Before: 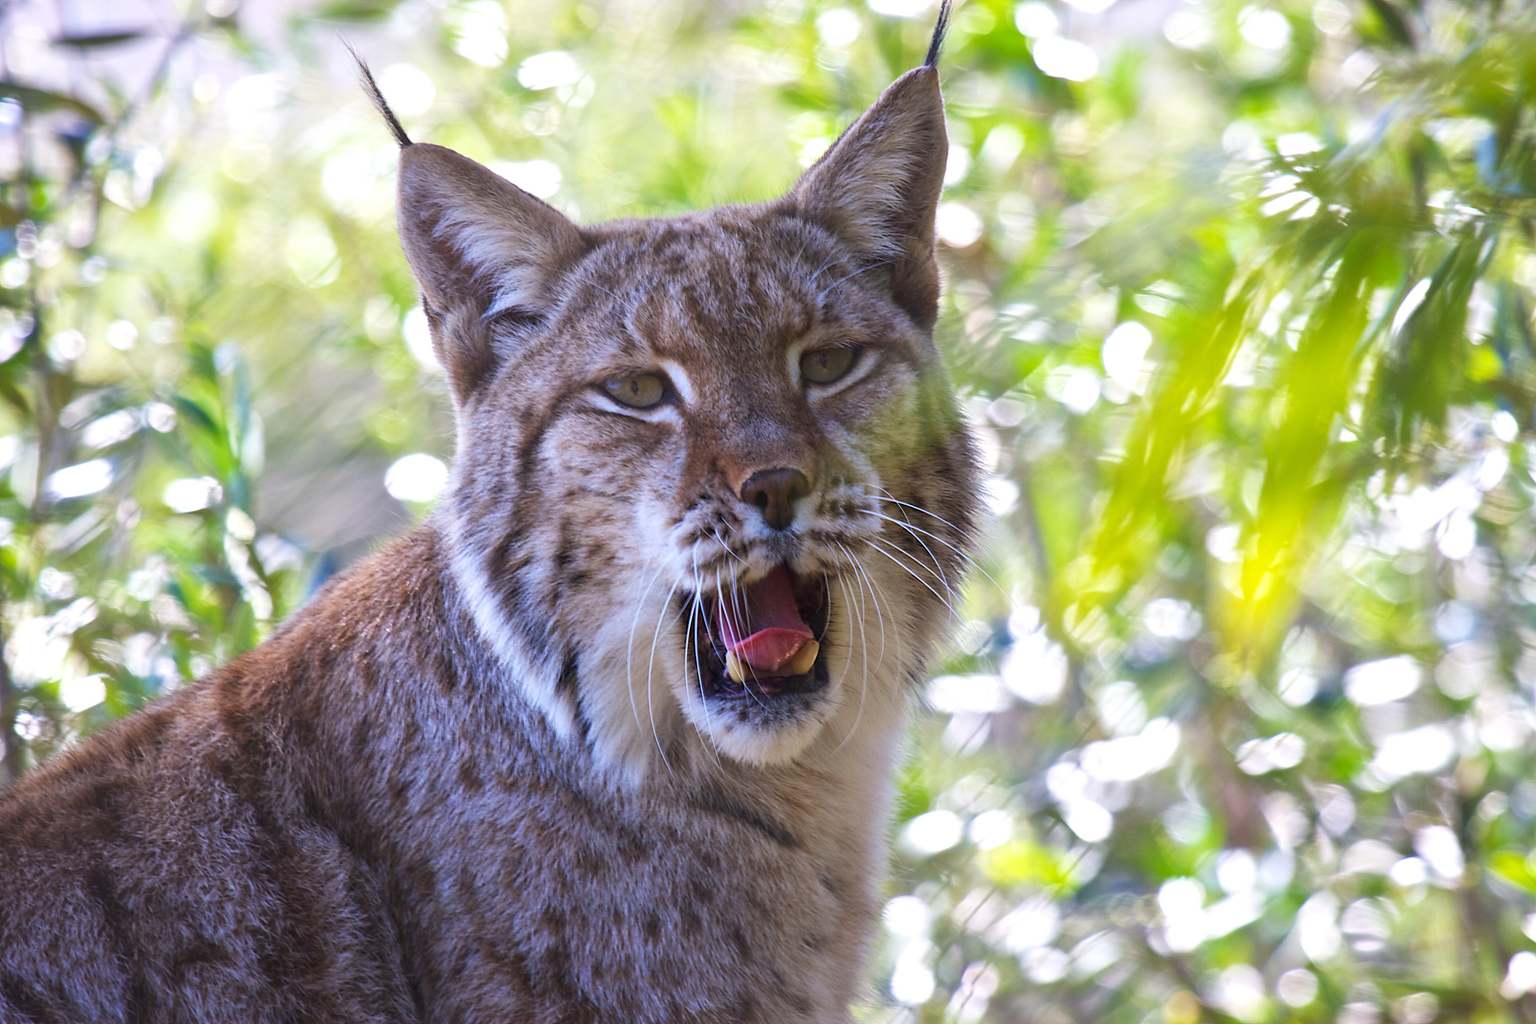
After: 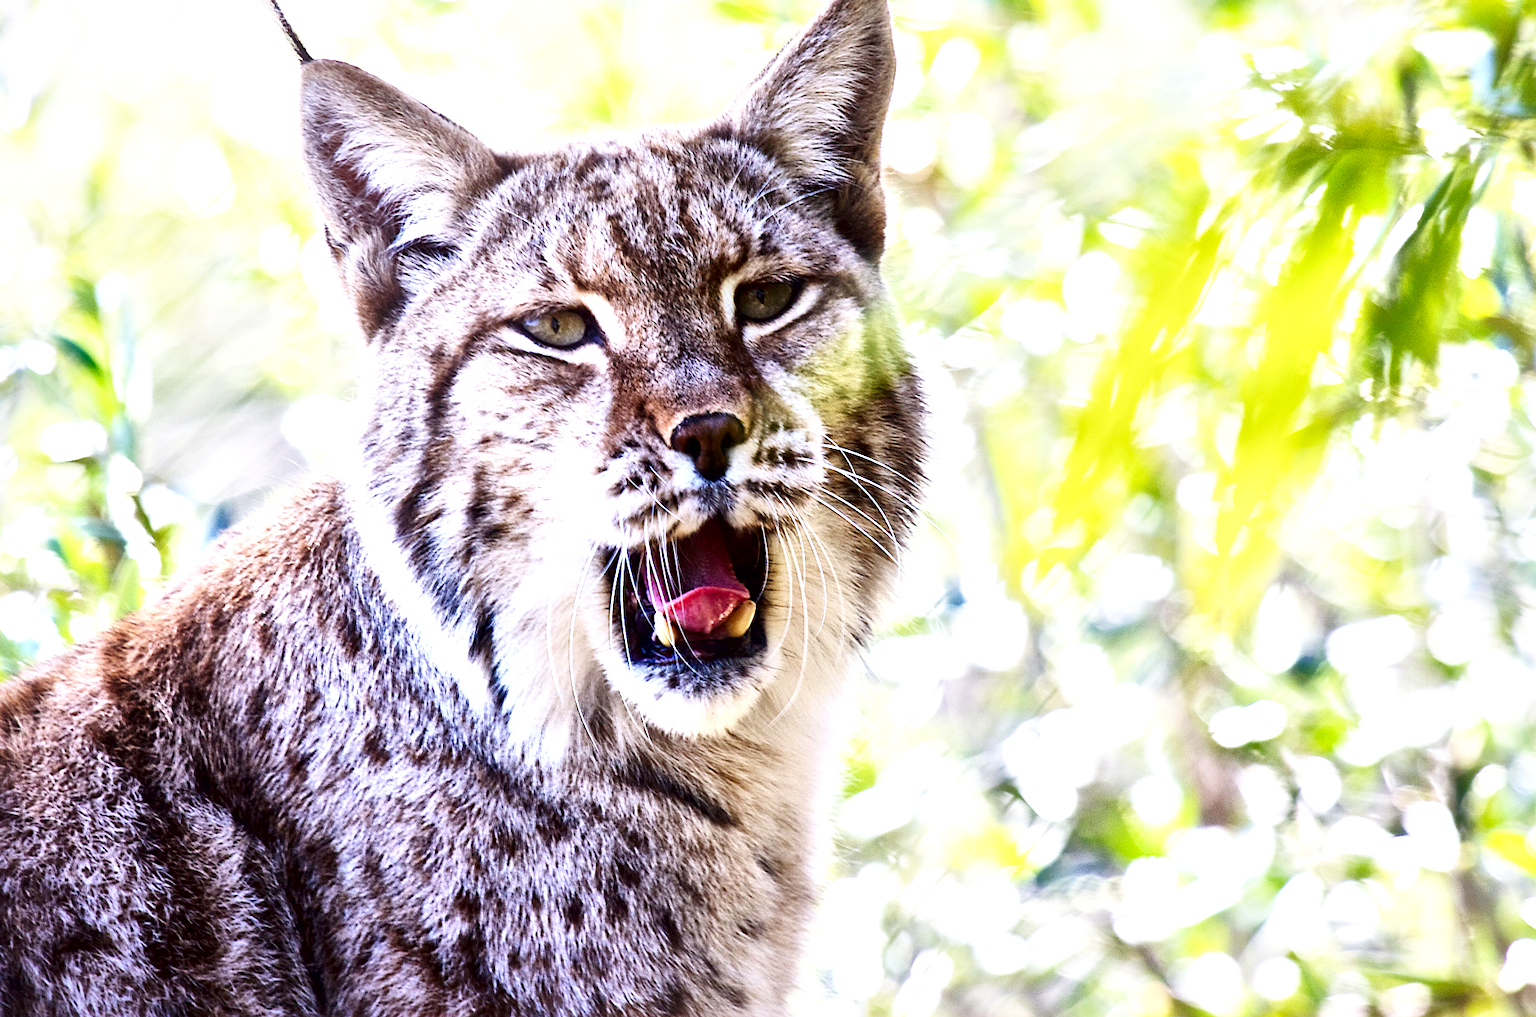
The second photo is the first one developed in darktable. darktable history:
exposure: compensate exposure bias true, compensate highlight preservation false
base curve: curves: ch0 [(0, 0.003) (0.001, 0.002) (0.006, 0.004) (0.02, 0.022) (0.048, 0.086) (0.094, 0.234) (0.162, 0.431) (0.258, 0.629) (0.385, 0.8) (0.548, 0.918) (0.751, 0.988) (1, 1)], preserve colors none
sharpen: amount 0.209
crop and rotate: left 8.18%, top 8.76%
local contrast: mode bilateral grid, contrast 45, coarseness 70, detail 212%, midtone range 0.2
contrast brightness saturation: contrast 0.221
